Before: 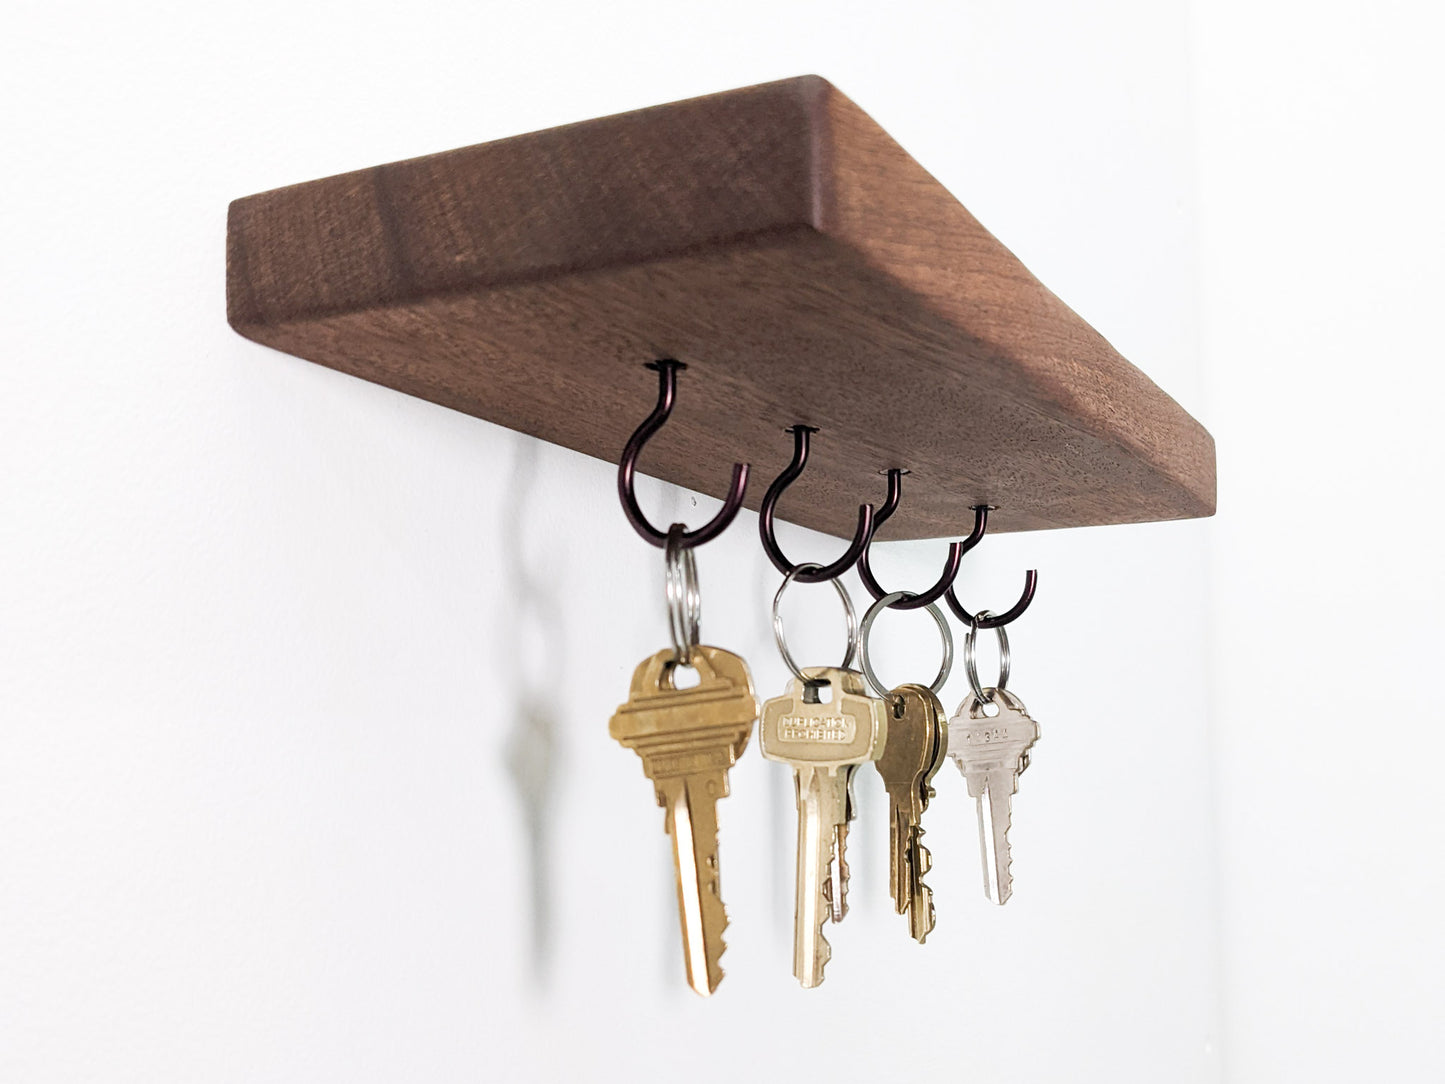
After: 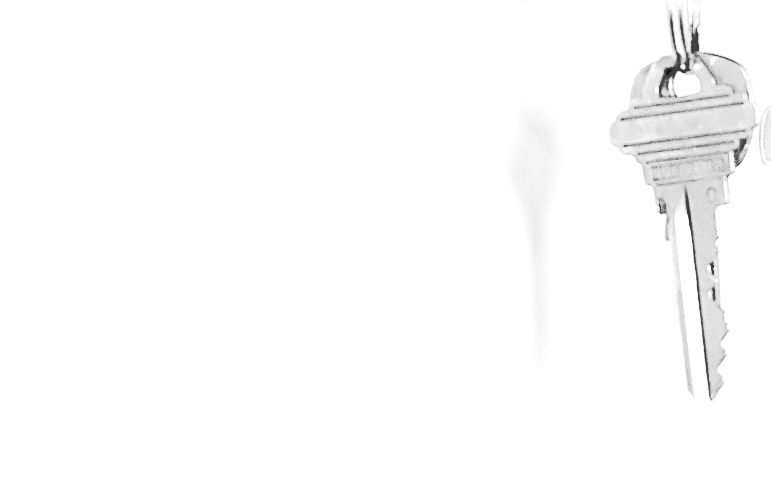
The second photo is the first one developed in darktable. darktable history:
monochrome: on, module defaults
exposure: exposure 0.6 EV, compensate highlight preservation false
crop and rotate: top 54.778%, right 46.61%, bottom 0.159%
sharpen: on, module defaults
contrast brightness saturation: contrast 0.28
tone curve: curves: ch0 [(0, 0) (0.003, 0.26) (0.011, 0.26) (0.025, 0.26) (0.044, 0.257) (0.069, 0.257) (0.1, 0.257) (0.136, 0.255) (0.177, 0.258) (0.224, 0.272) (0.277, 0.294) (0.335, 0.346) (0.399, 0.422) (0.468, 0.536) (0.543, 0.657) (0.623, 0.757) (0.709, 0.823) (0.801, 0.872) (0.898, 0.92) (1, 1)], preserve colors none
